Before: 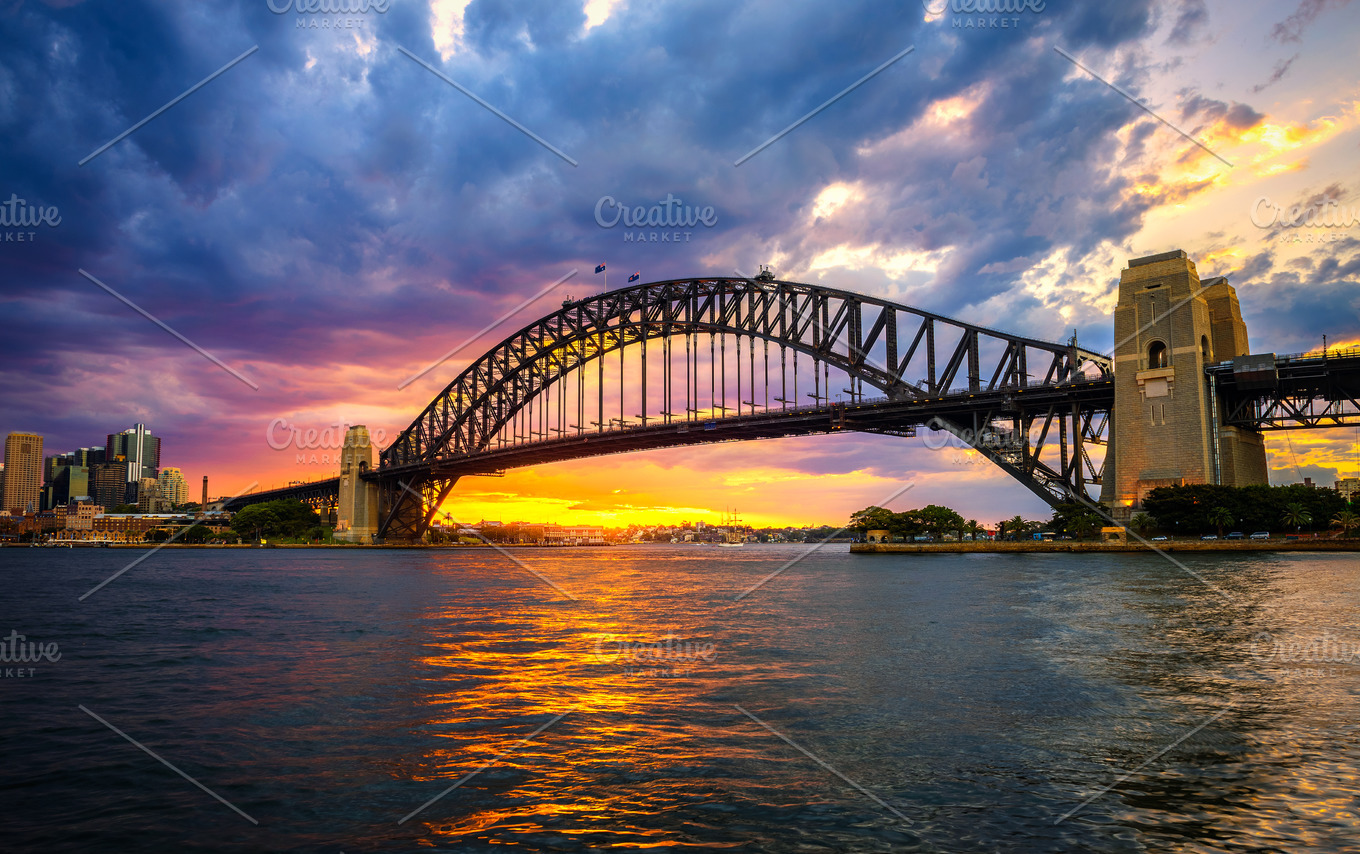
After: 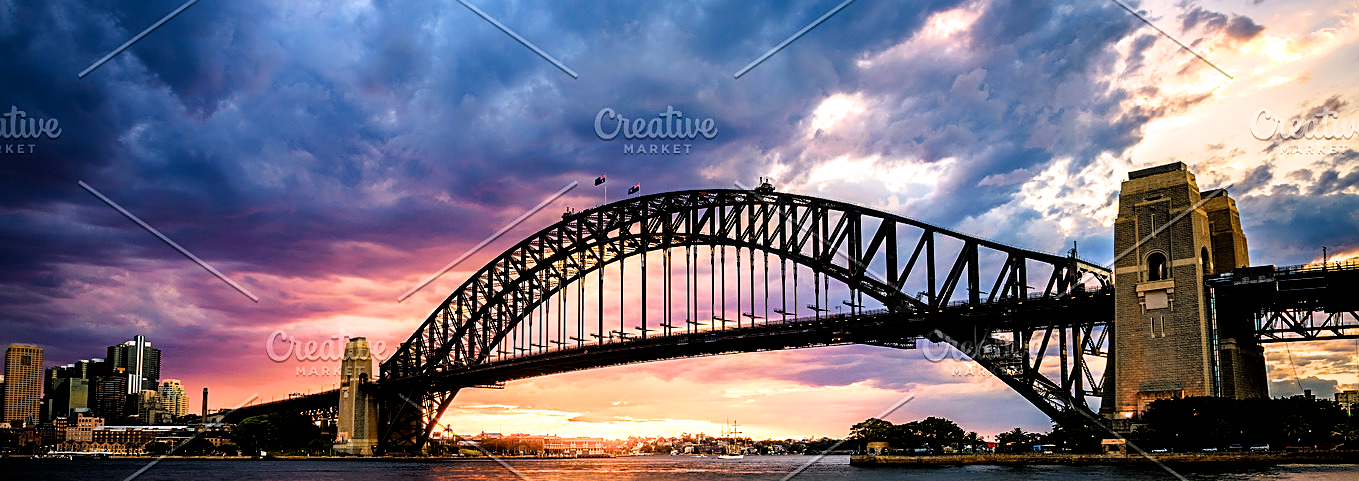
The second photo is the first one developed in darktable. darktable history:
sharpen: on, module defaults
crop and rotate: top 10.447%, bottom 33.195%
filmic rgb: black relative exposure -3.56 EV, white relative exposure 2.27 EV, hardness 3.41, iterations of high-quality reconstruction 0
haze removal: compatibility mode true, adaptive false
